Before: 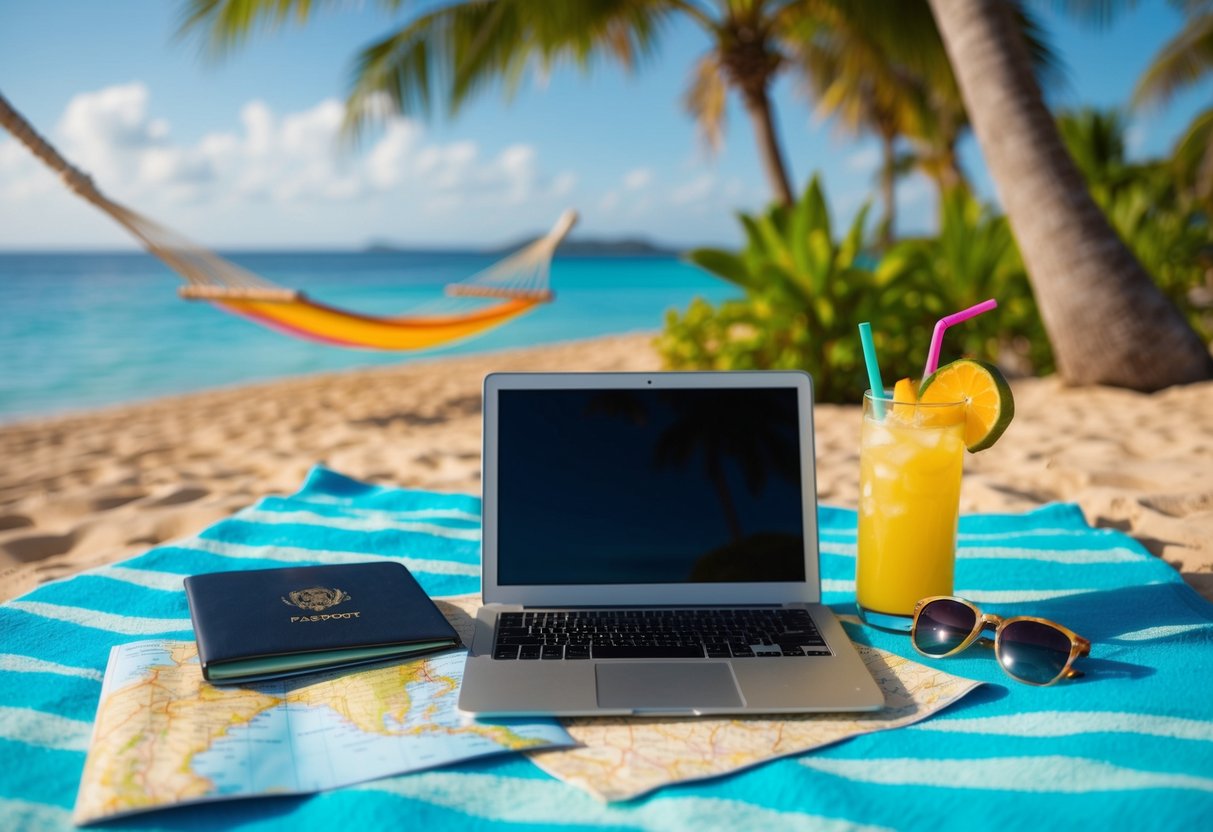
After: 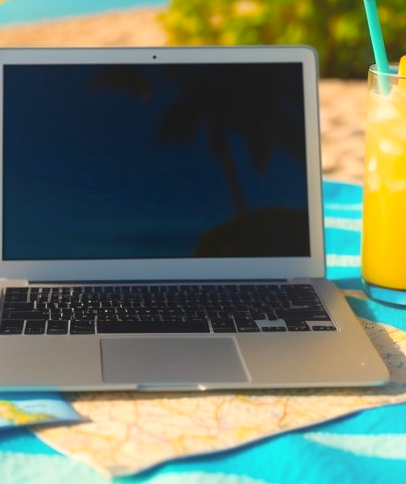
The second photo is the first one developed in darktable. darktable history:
color calibration: gray › normalize channels true, x 0.329, y 0.346, temperature 5625.85 K, gamut compression 0.016
local contrast: detail 71%
shadows and highlights: shadows 37.67, highlights -28.07, soften with gaussian
crop: left 40.821%, top 39.116%, right 25.675%, bottom 2.69%
exposure: black level correction 0.001, exposure 0.676 EV, compensate highlight preservation false
